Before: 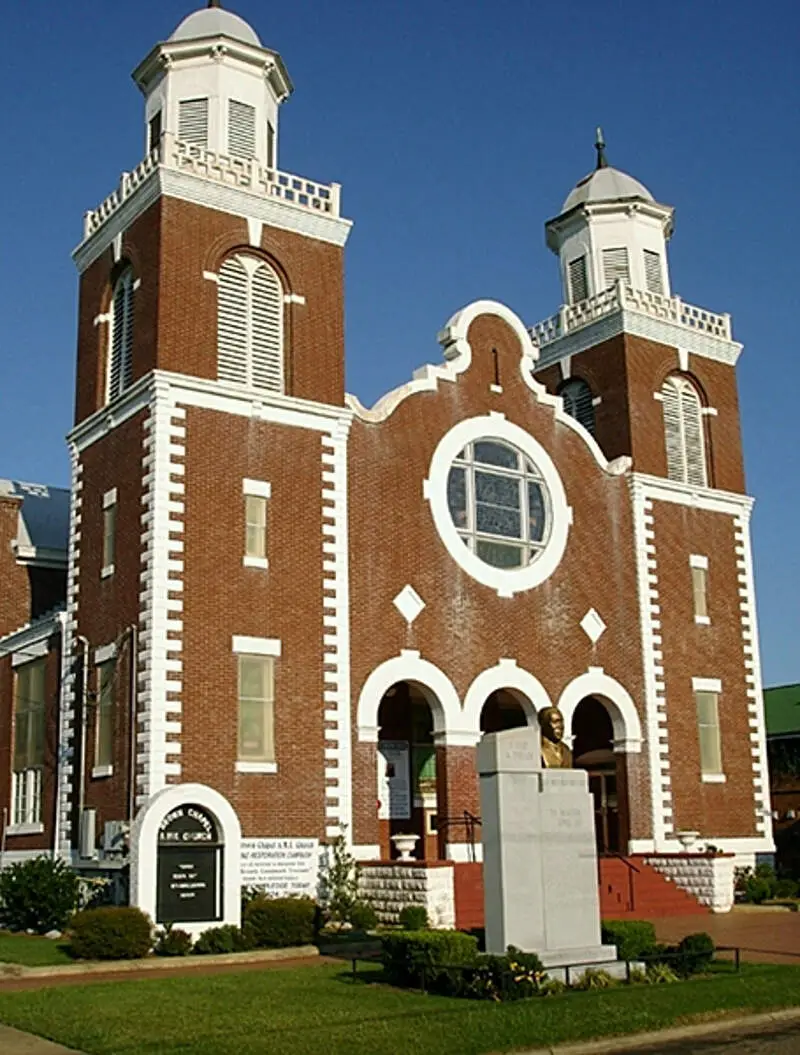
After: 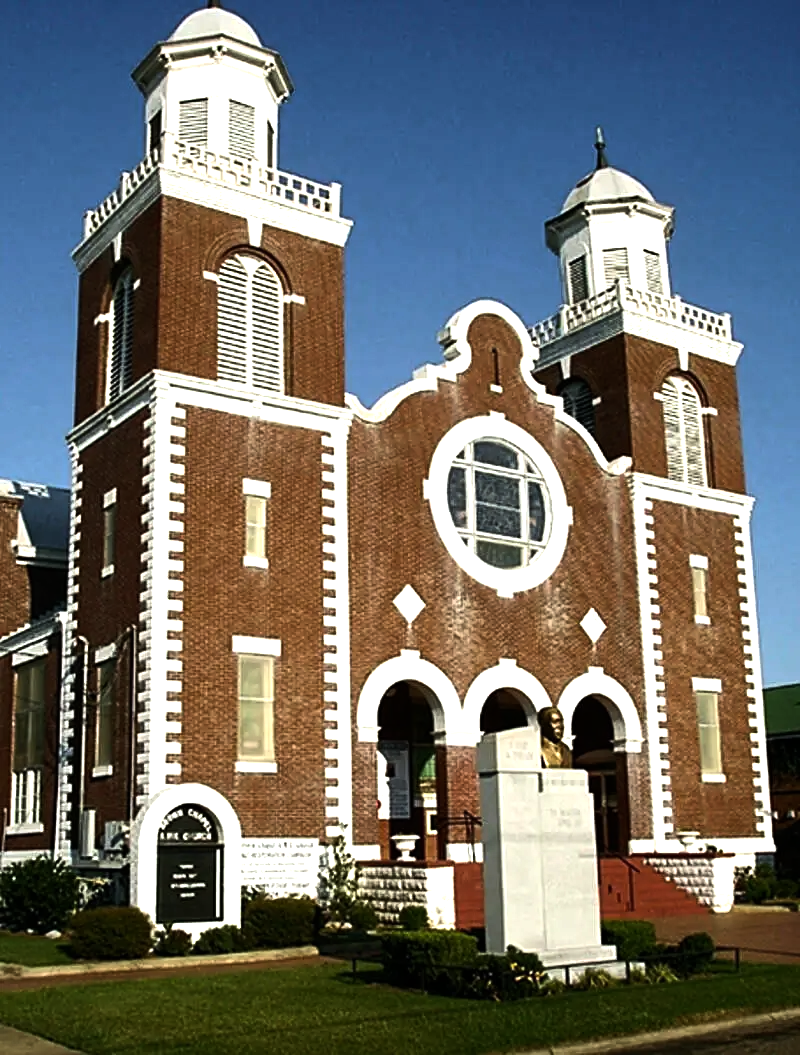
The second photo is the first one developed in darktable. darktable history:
tone curve: curves: ch0 [(0, 0) (0.405, 0.351) (1, 1)]
tone equalizer: -8 EV -1.08 EV, -7 EV -1.01 EV, -6 EV -0.867 EV, -5 EV -0.578 EV, -3 EV 0.578 EV, -2 EV 0.867 EV, -1 EV 1.01 EV, +0 EV 1.08 EV, edges refinement/feathering 500, mask exposure compensation -1.57 EV, preserve details no
